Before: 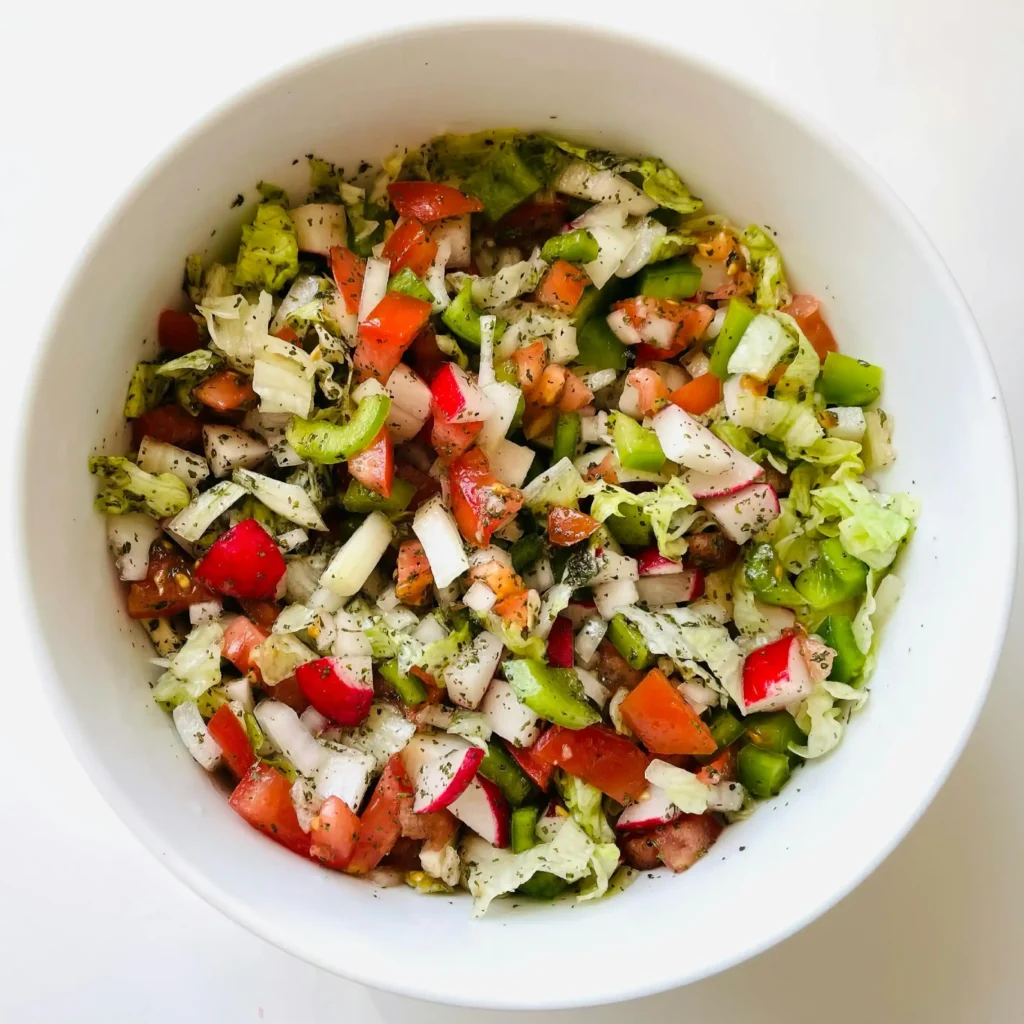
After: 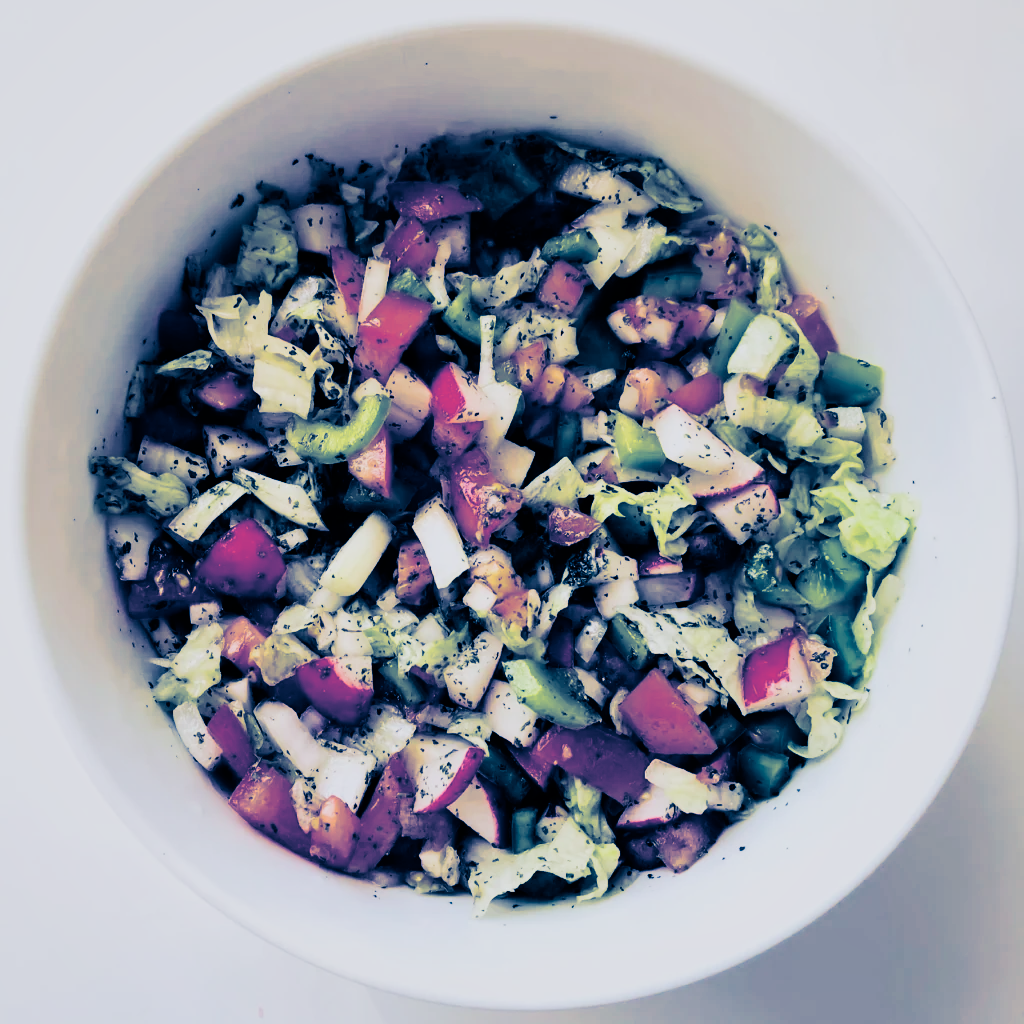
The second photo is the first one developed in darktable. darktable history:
split-toning: shadows › hue 226.8°, shadows › saturation 1, highlights › saturation 0, balance -61.41
velvia: strength 27%
color calibration: illuminant as shot in camera, x 0.358, y 0.373, temperature 4628.91 K
sigmoid: contrast 1.8, skew -0.2, preserve hue 0%, red attenuation 0.1, red rotation 0.035, green attenuation 0.1, green rotation -0.017, blue attenuation 0.15, blue rotation -0.052, base primaries Rec2020
shadows and highlights: radius 125.46, shadows 30.51, highlights -30.51, low approximation 0.01, soften with gaussian
